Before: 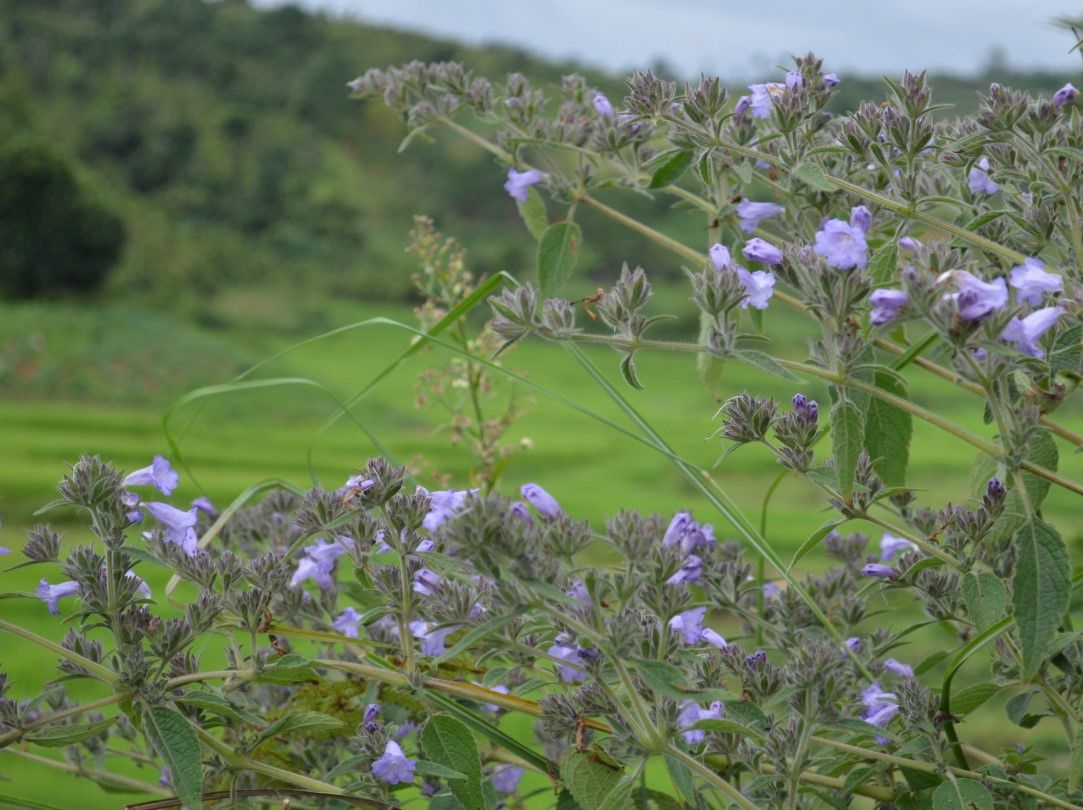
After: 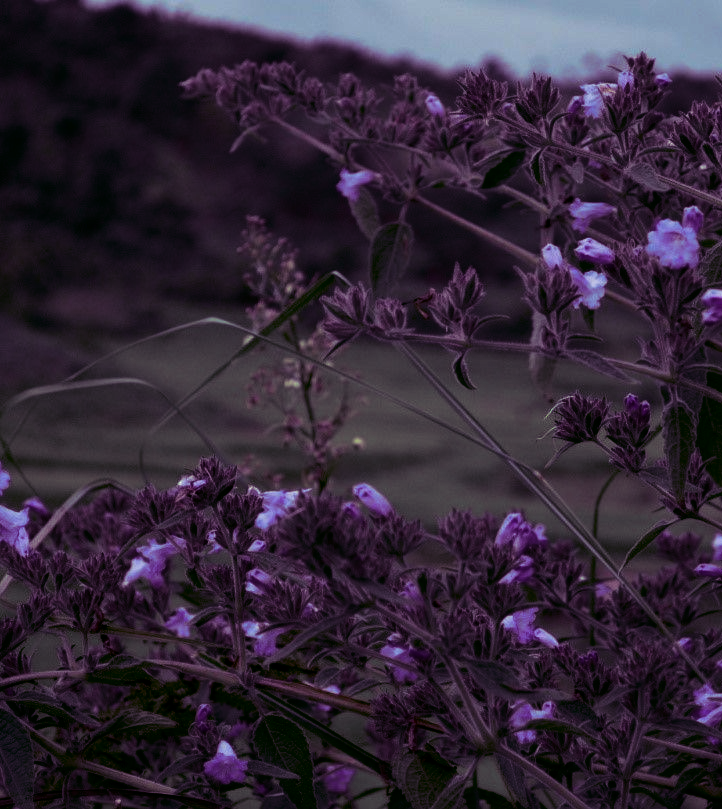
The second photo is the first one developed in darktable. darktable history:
crop and rotate: left 15.546%, right 17.787%
split-toning: shadows › hue 277.2°, shadows › saturation 0.74
contrast brightness saturation: brightness -0.52
tone curve: curves: ch0 [(0, 0) (0.068, 0.031) (0.183, 0.13) (0.341, 0.319) (0.547, 0.545) (0.828, 0.817) (1, 0.968)]; ch1 [(0, 0) (0.23, 0.166) (0.34, 0.308) (0.371, 0.337) (0.429, 0.408) (0.477, 0.466) (0.499, 0.5) (0.529, 0.528) (0.559, 0.578) (0.743, 0.798) (1, 1)]; ch2 [(0, 0) (0.431, 0.419) (0.495, 0.502) (0.524, 0.525) (0.568, 0.543) (0.6, 0.597) (0.634, 0.644) (0.728, 0.722) (1, 1)], color space Lab, independent channels, preserve colors none
